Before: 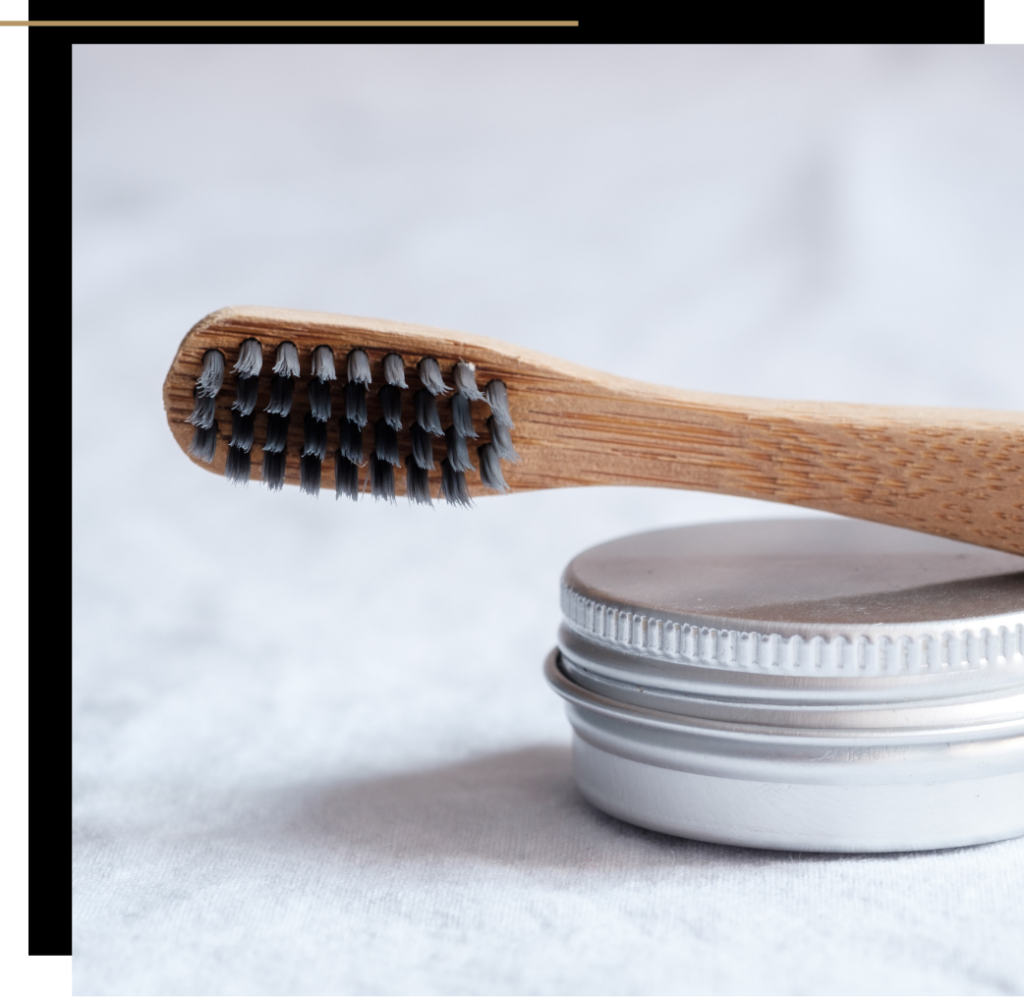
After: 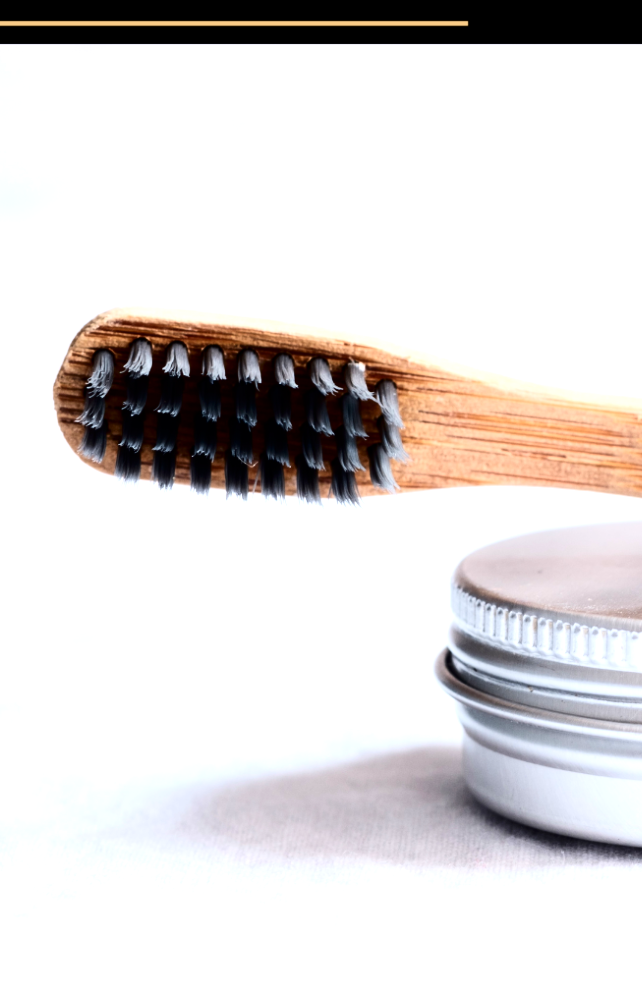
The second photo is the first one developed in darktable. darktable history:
crop: left 10.834%, right 26.404%
contrast brightness saturation: contrast 0.305, brightness -0.073, saturation 0.171
tone equalizer: -8 EV -0.74 EV, -7 EV -0.667 EV, -6 EV -0.574 EV, -5 EV -0.413 EV, -3 EV 0.384 EV, -2 EV 0.6 EV, -1 EV 0.697 EV, +0 EV 0.762 EV
